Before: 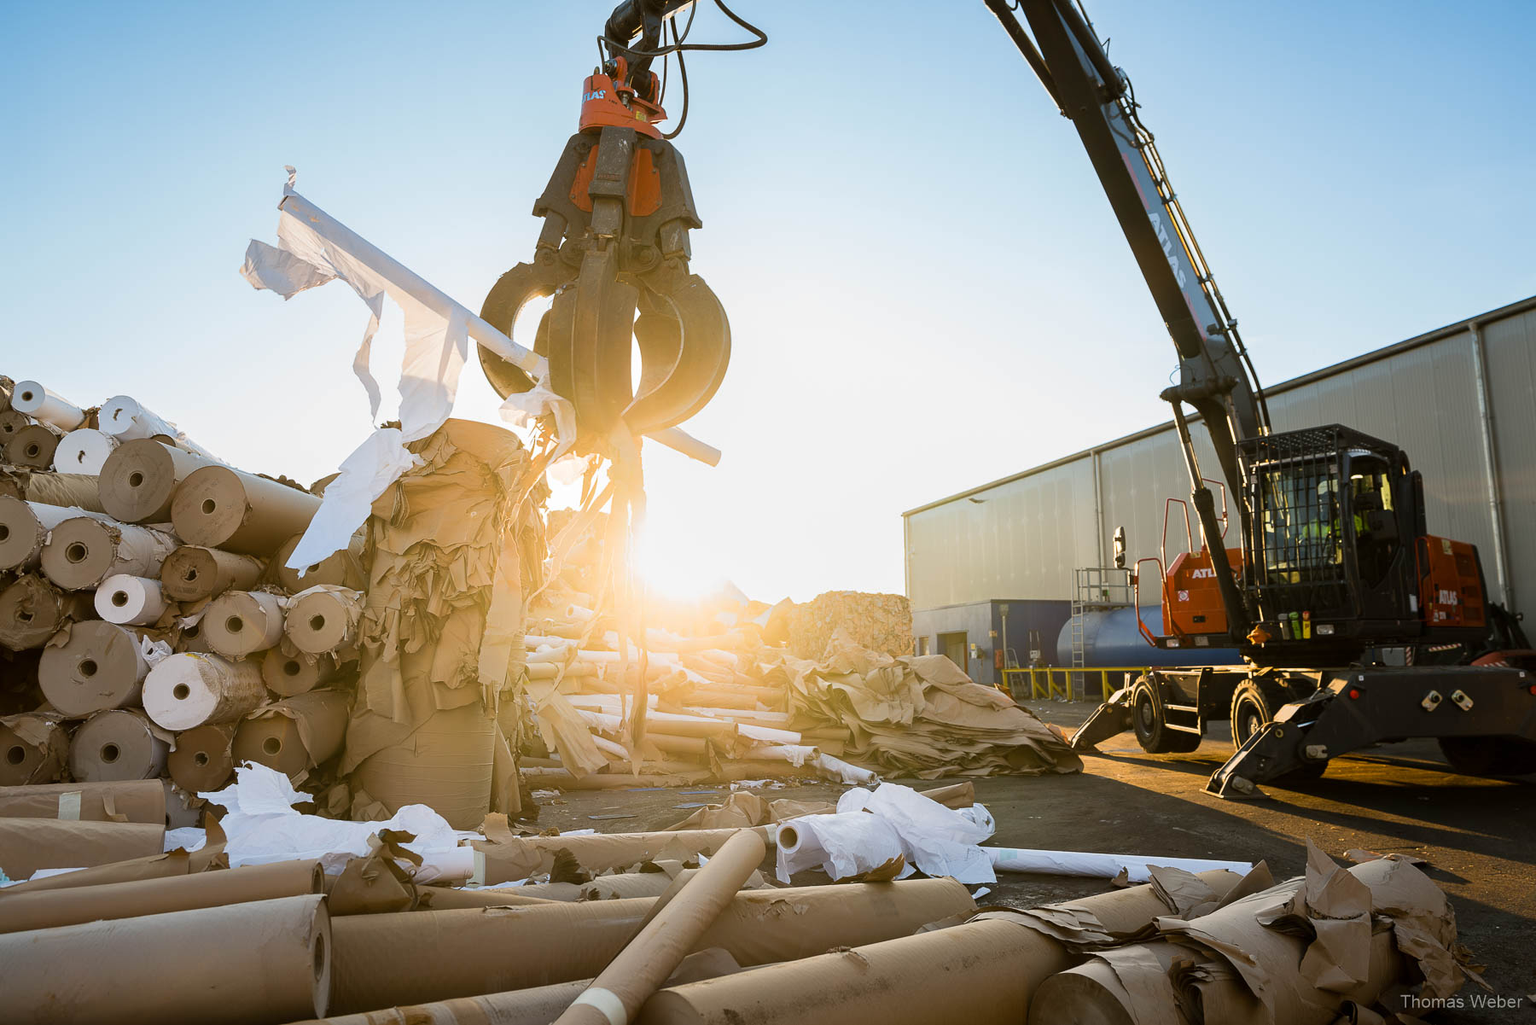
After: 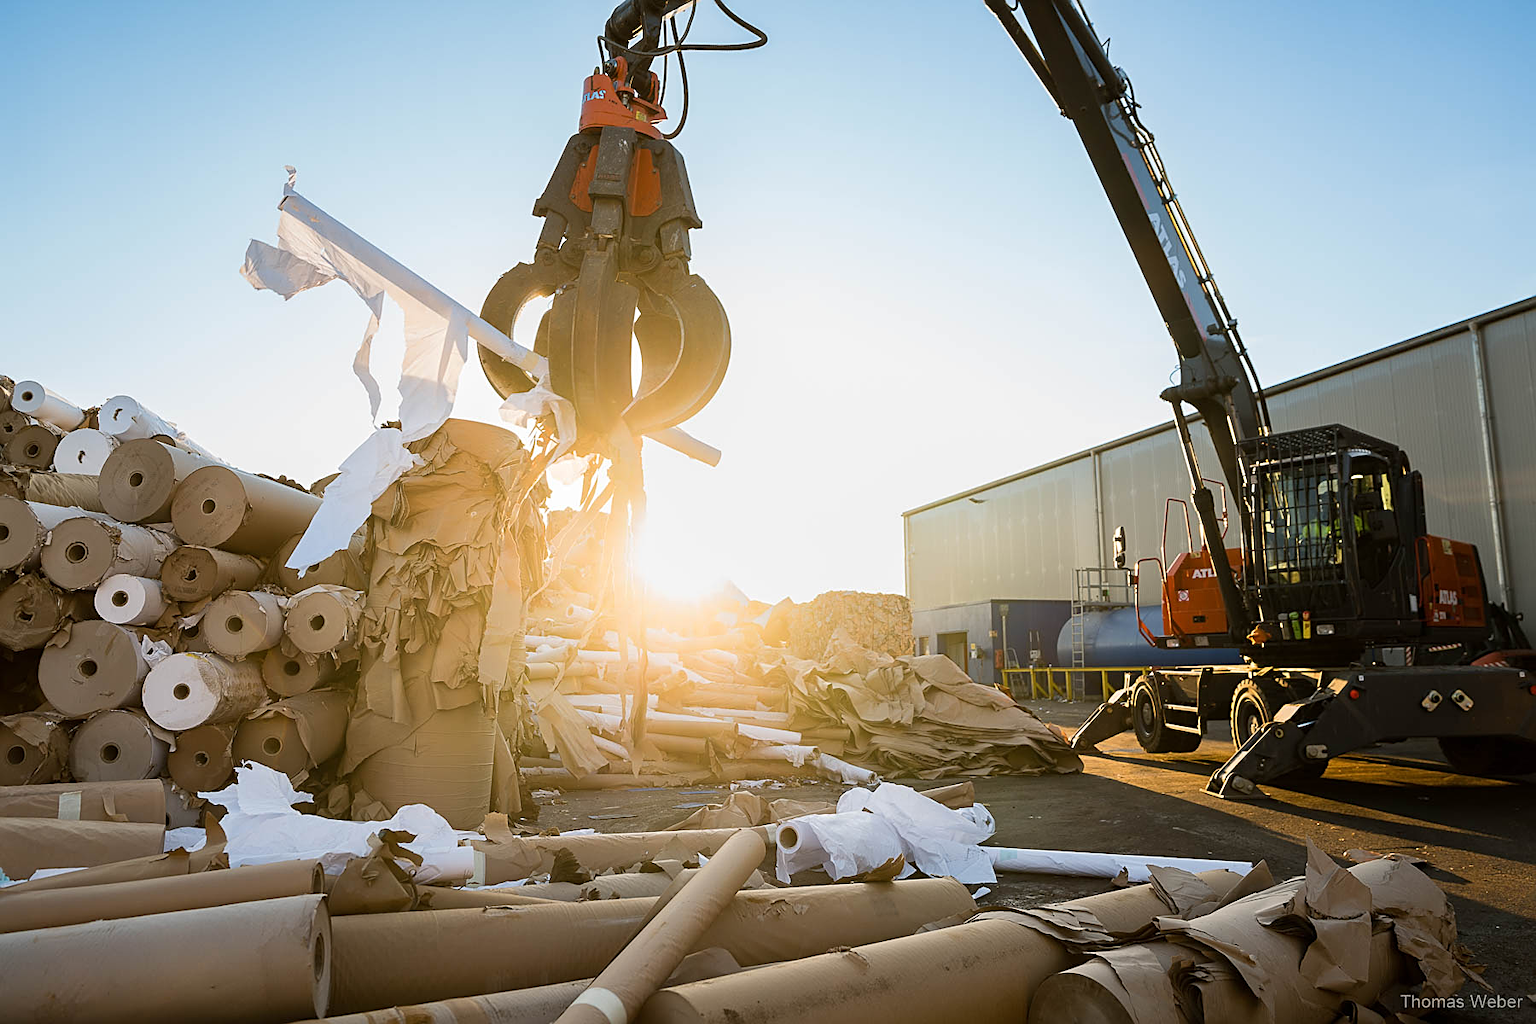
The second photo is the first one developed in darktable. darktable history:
sharpen: amount 0.482
